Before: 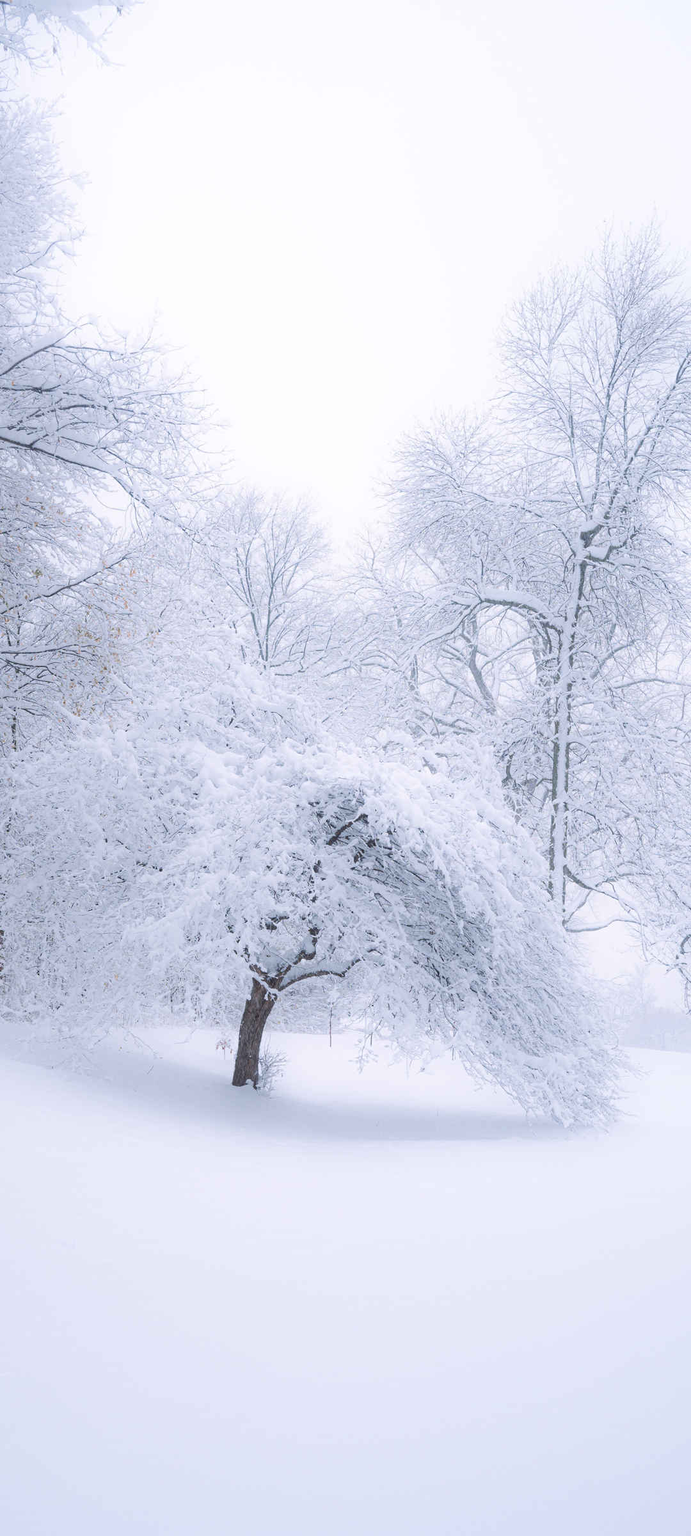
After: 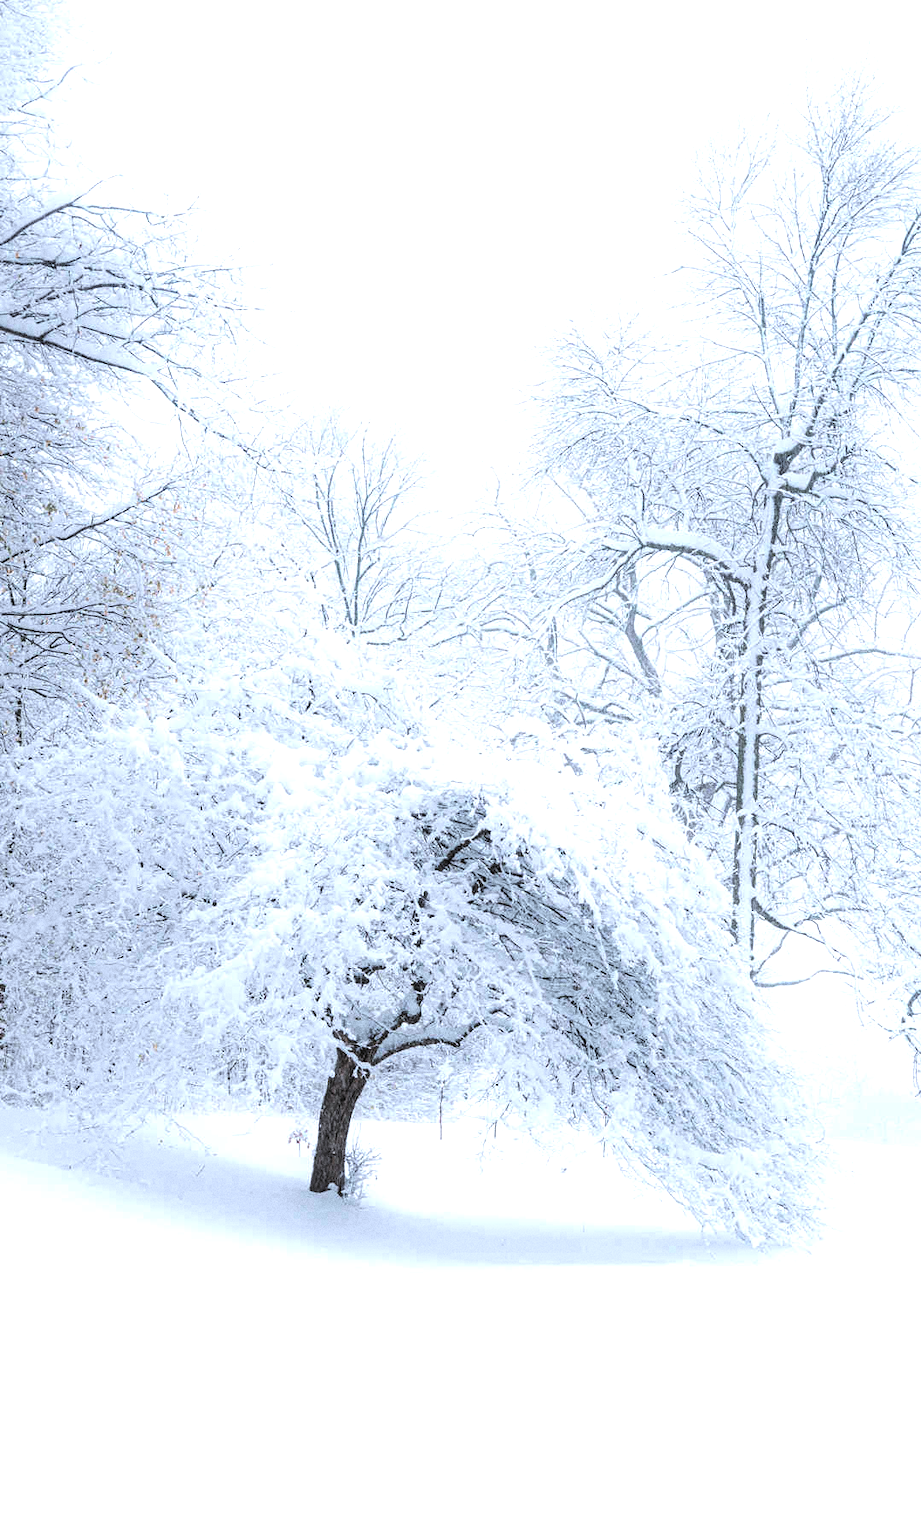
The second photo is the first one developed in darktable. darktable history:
local contrast: detail 110%
levels: mode automatic, black 0.023%, white 99.97%, levels [0.062, 0.494, 0.925]
grain: coarseness 9.61 ISO, strength 35.62%
color balance: lift [1.004, 1.002, 1.002, 0.998], gamma [1, 1.007, 1.002, 0.993], gain [1, 0.977, 1.013, 1.023], contrast -3.64%
crop and rotate: top 12.5%, bottom 12.5%
exposure: exposure 0.636 EV, compensate highlight preservation false
color balance rgb: perceptual saturation grading › global saturation 10%, global vibrance 20%
